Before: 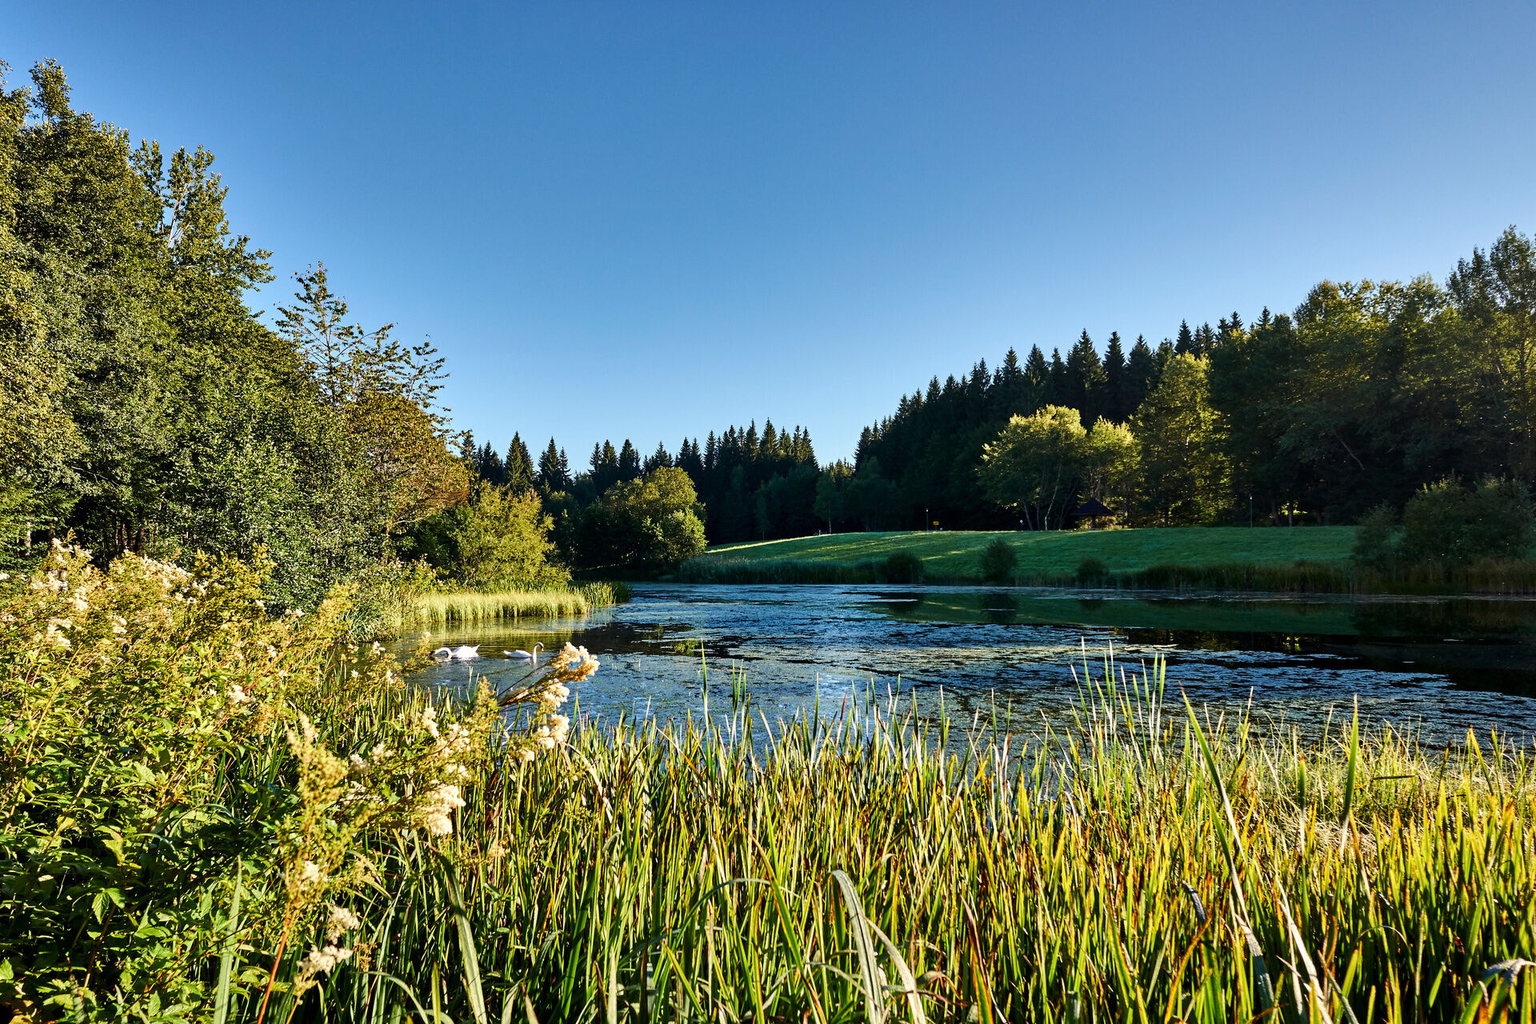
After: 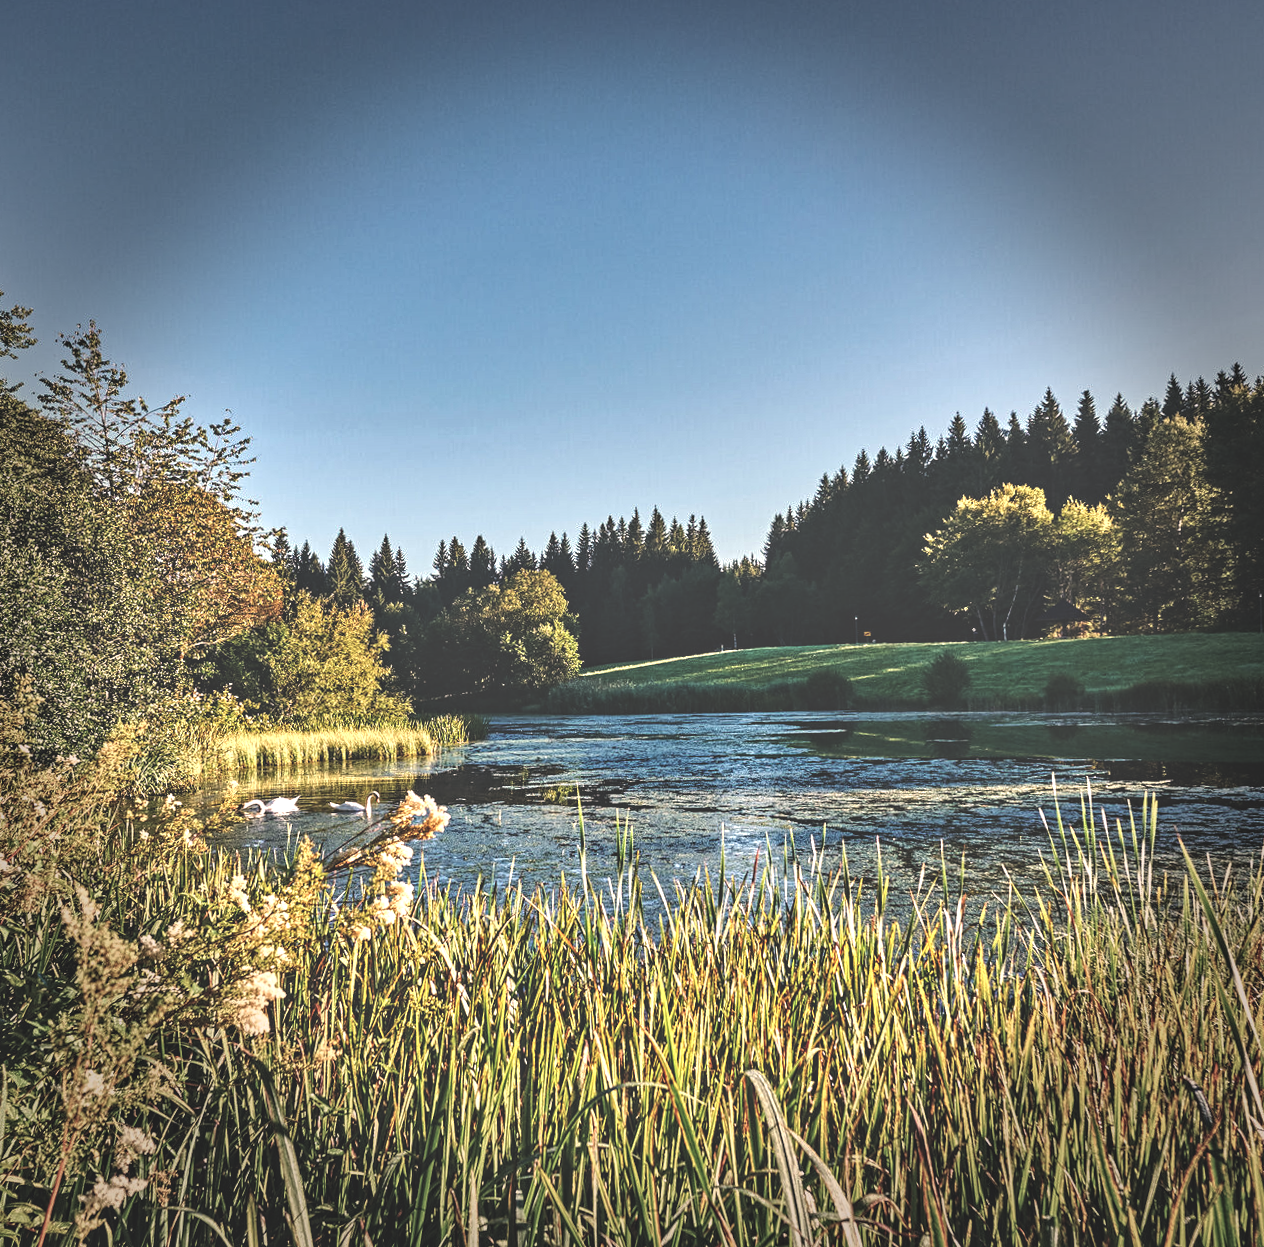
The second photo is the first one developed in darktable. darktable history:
exposure: black level correction -0.062, exposure -0.05 EV, compensate highlight preservation false
crop: left 15.419%, right 17.914%
vignetting: fall-off start 66.7%, fall-off radius 39.74%, brightness -0.576, saturation -0.258, automatic ratio true, width/height ratio 0.671, dithering 16-bit output
rotate and perspective: rotation -1°, crop left 0.011, crop right 0.989, crop top 0.025, crop bottom 0.975
white balance: red 1.127, blue 0.943
local contrast: highlights 99%, shadows 86%, detail 160%, midtone range 0.2
contrast equalizer: y [[0.51, 0.537, 0.559, 0.574, 0.599, 0.618], [0.5 ×6], [0.5 ×6], [0 ×6], [0 ×6]]
